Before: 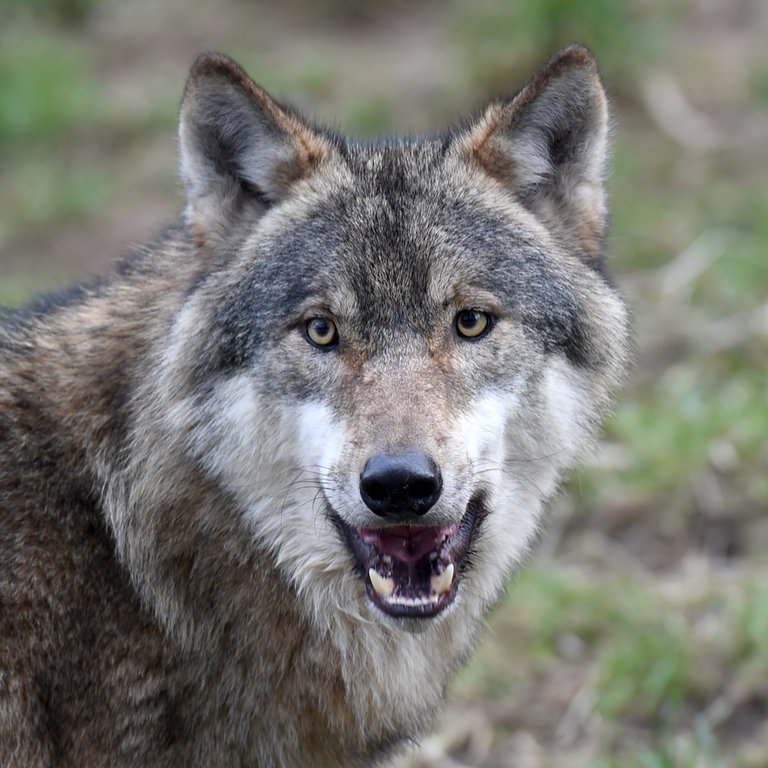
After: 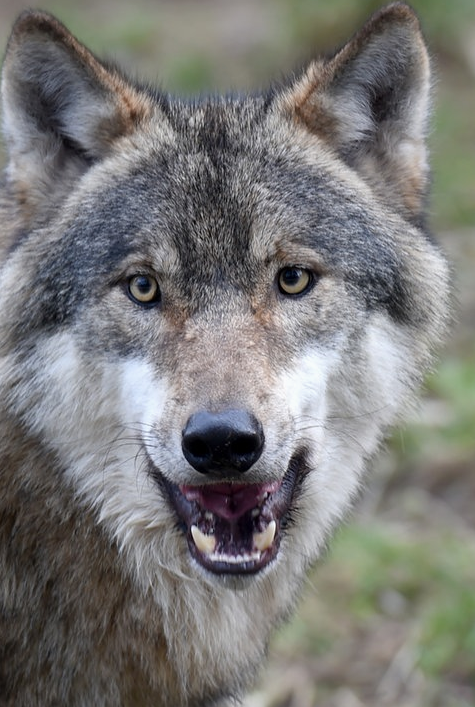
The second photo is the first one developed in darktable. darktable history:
crop and rotate: left 23.307%, top 5.641%, right 14.728%, bottom 2.293%
exposure: exposure -0.058 EV, compensate exposure bias true, compensate highlight preservation false
